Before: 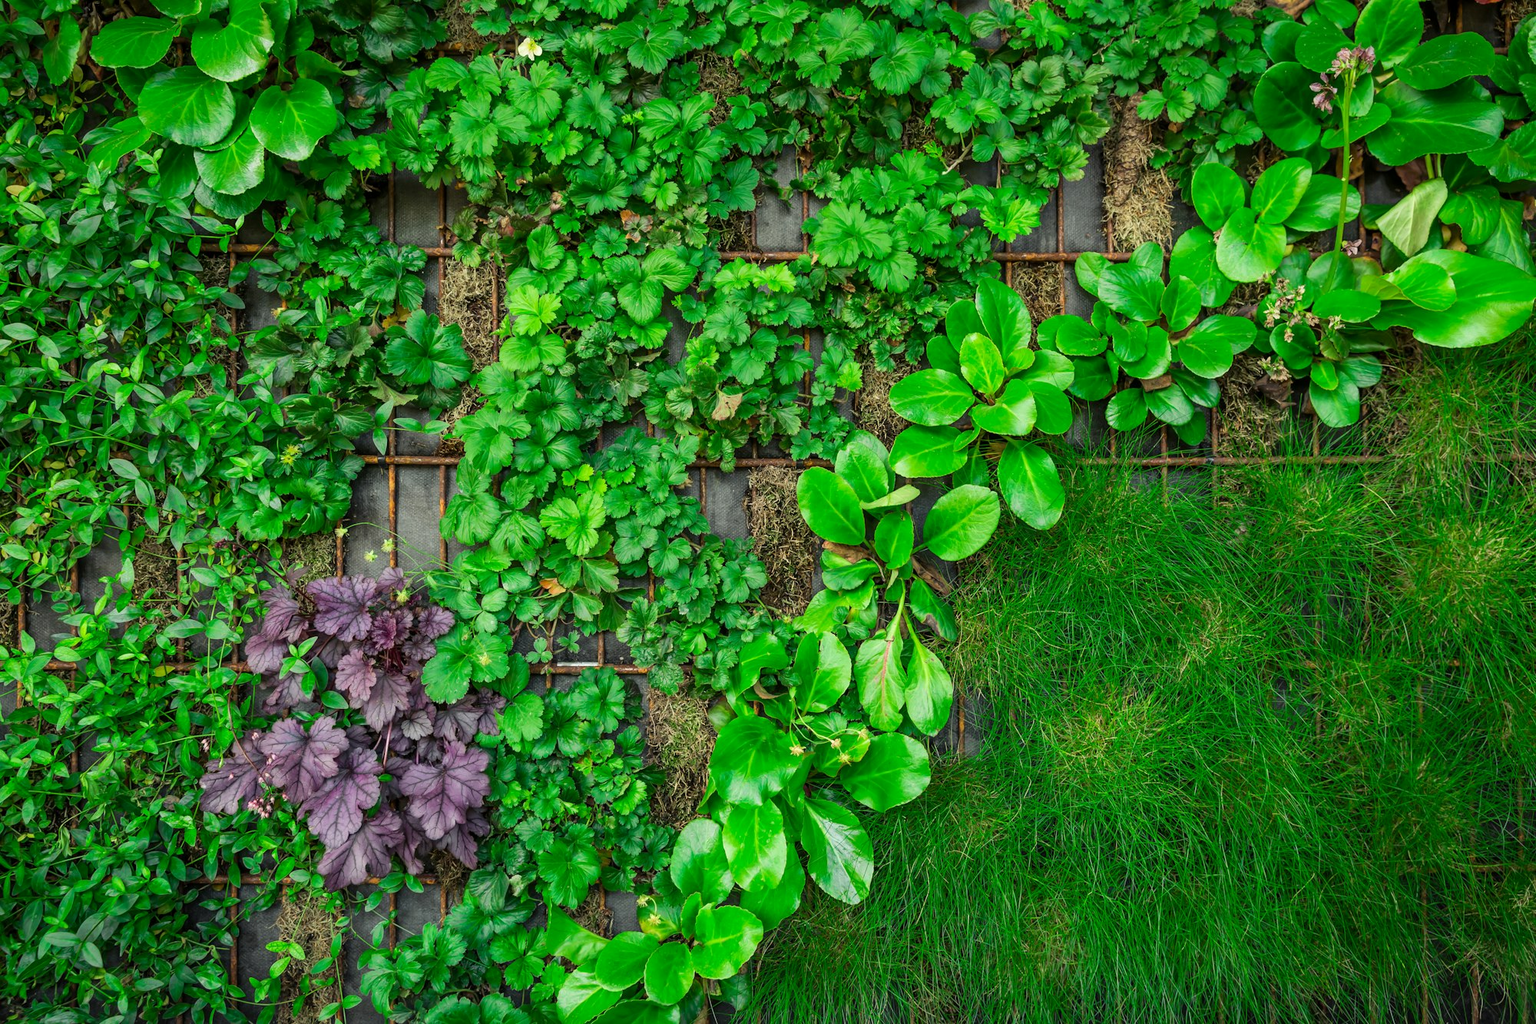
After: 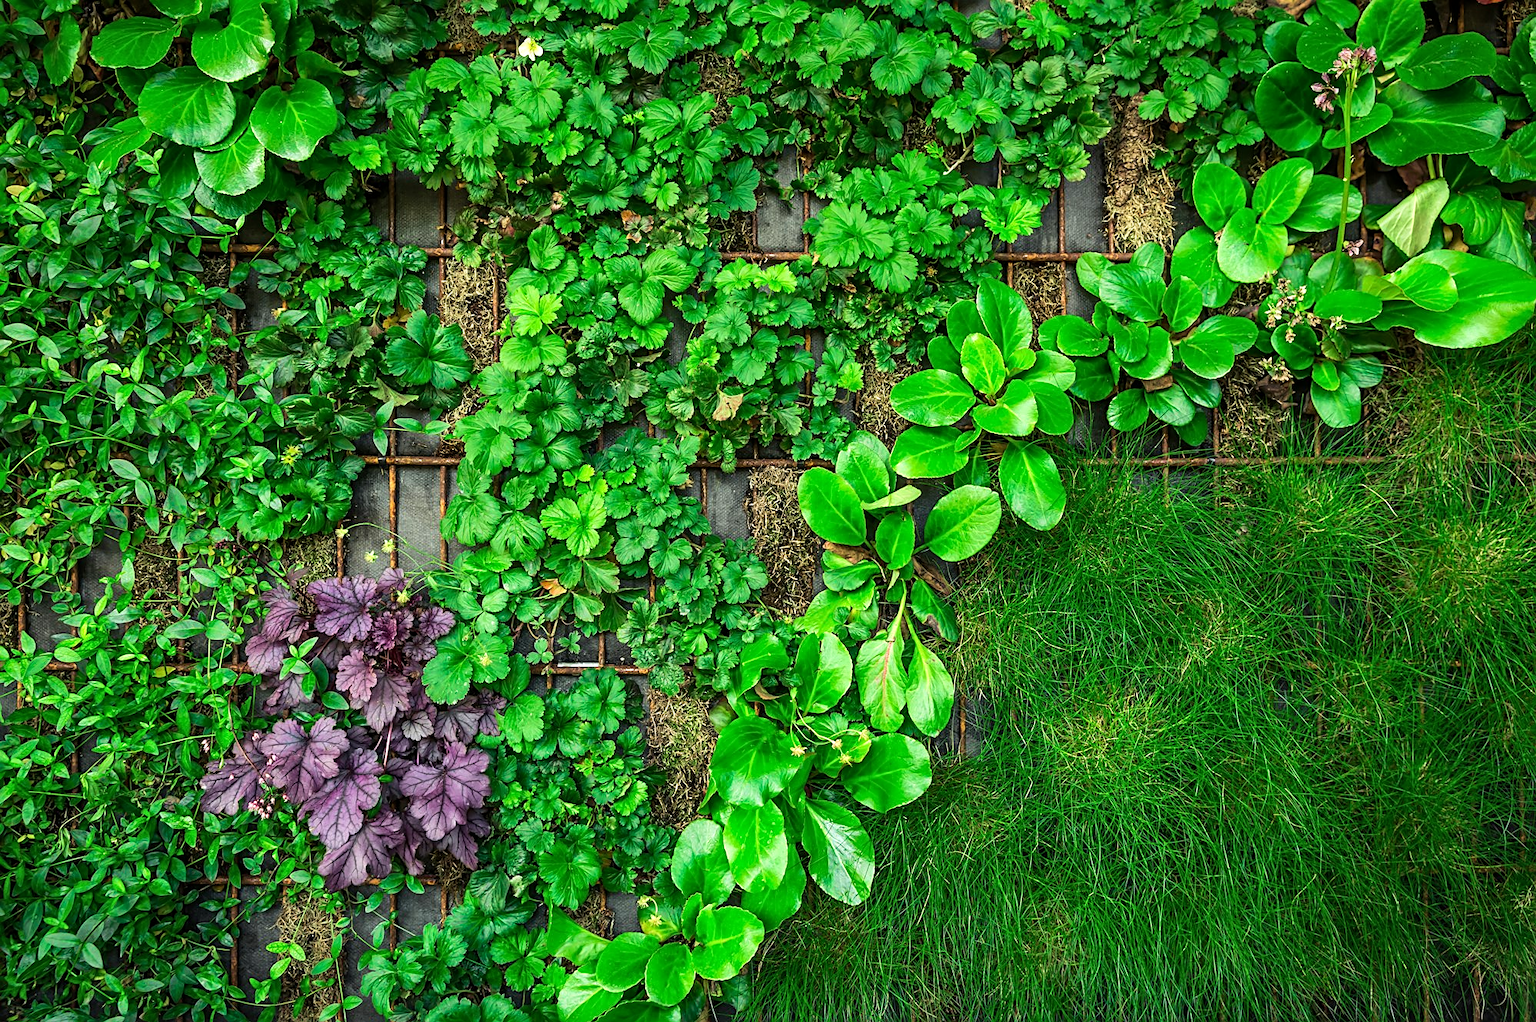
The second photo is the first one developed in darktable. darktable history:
shadows and highlights: shadows 22.7, highlights -48.71, soften with gaussian
velvia: on, module defaults
sharpen: on, module defaults
crop: top 0.05%, bottom 0.098%
tone equalizer: -8 EV -0.417 EV, -7 EV -0.389 EV, -6 EV -0.333 EV, -5 EV -0.222 EV, -3 EV 0.222 EV, -2 EV 0.333 EV, -1 EV 0.389 EV, +0 EV 0.417 EV, edges refinement/feathering 500, mask exposure compensation -1.57 EV, preserve details no
